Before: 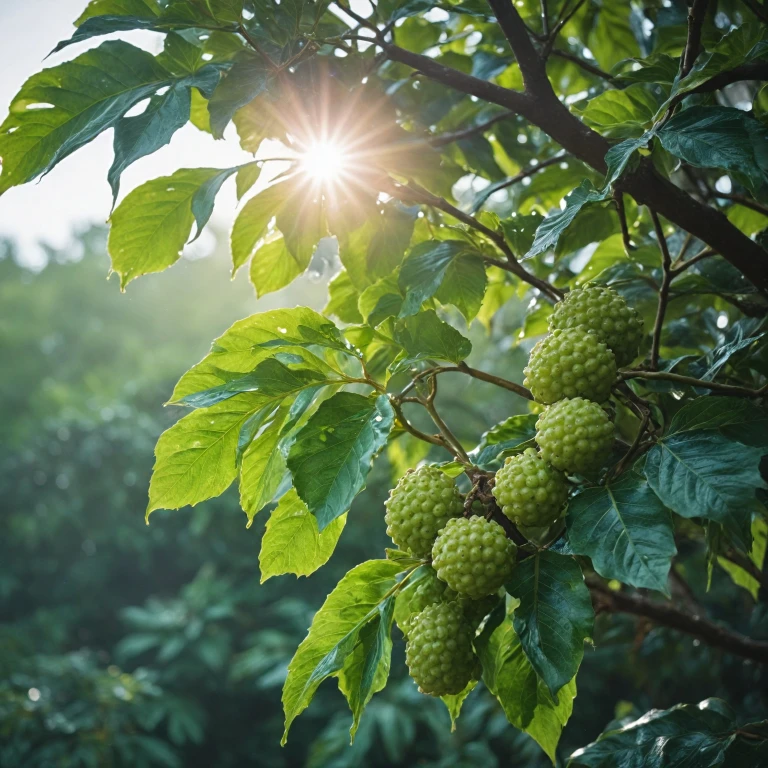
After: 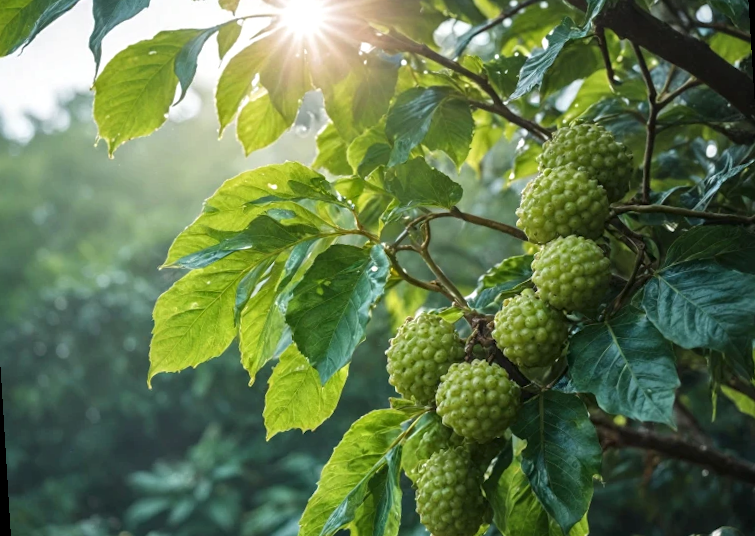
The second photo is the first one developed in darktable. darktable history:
local contrast: on, module defaults
rotate and perspective: rotation -3.52°, crop left 0.036, crop right 0.964, crop top 0.081, crop bottom 0.919
crop and rotate: top 15.774%, bottom 5.506%
